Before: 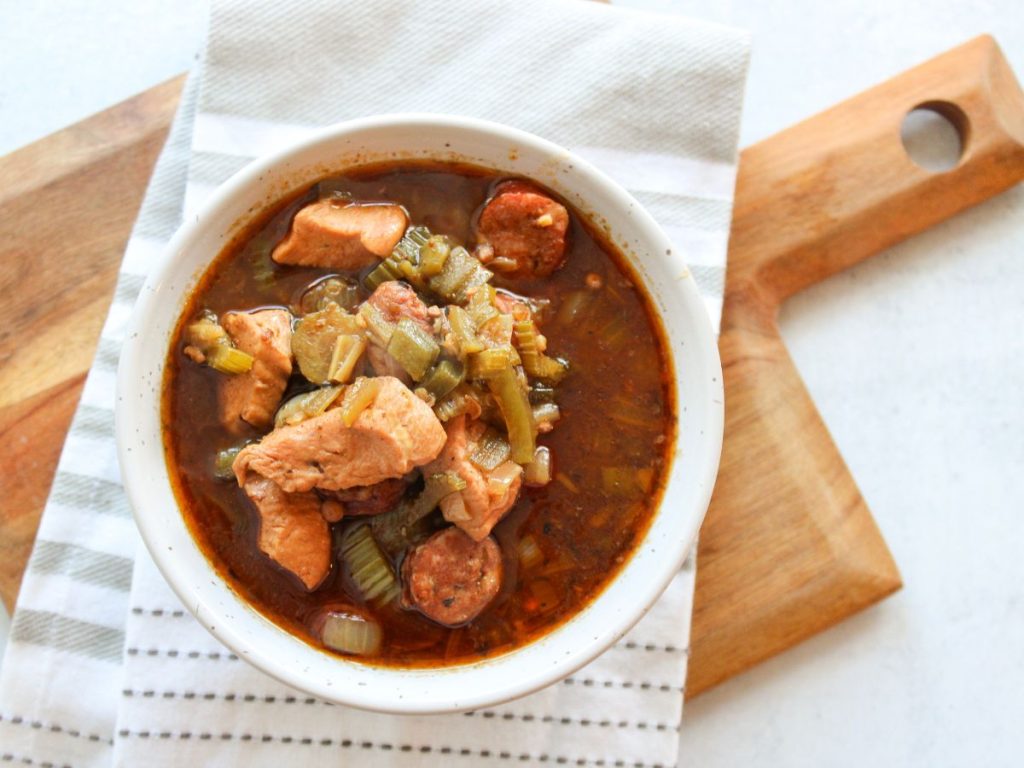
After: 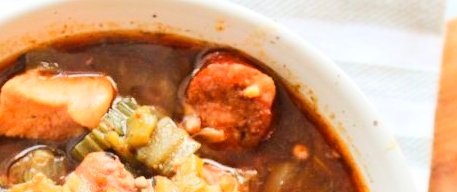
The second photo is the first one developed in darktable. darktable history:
tone curve: curves: ch0 [(0, 0.026) (0.146, 0.158) (0.272, 0.34) (0.453, 0.627) (0.687, 0.829) (1, 1)], color space Lab, linked channels, preserve colors none
crop: left 28.64%, top 16.832%, right 26.637%, bottom 58.055%
